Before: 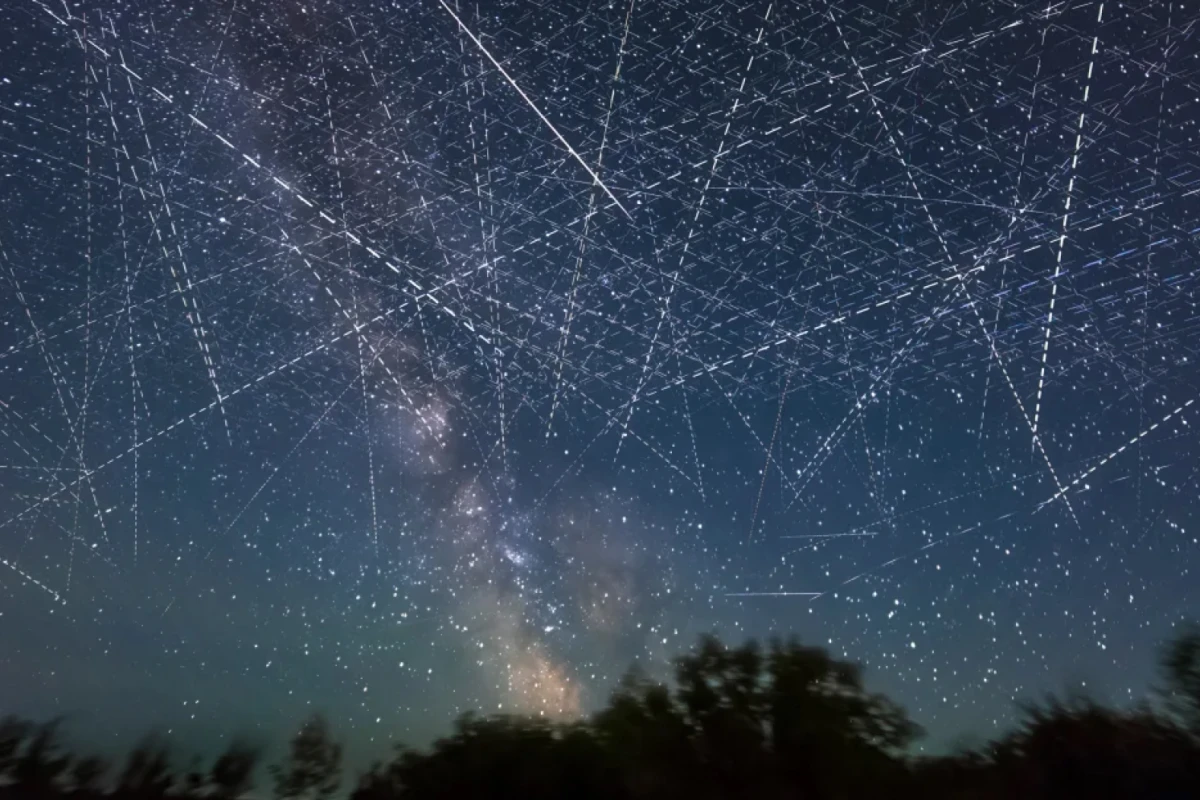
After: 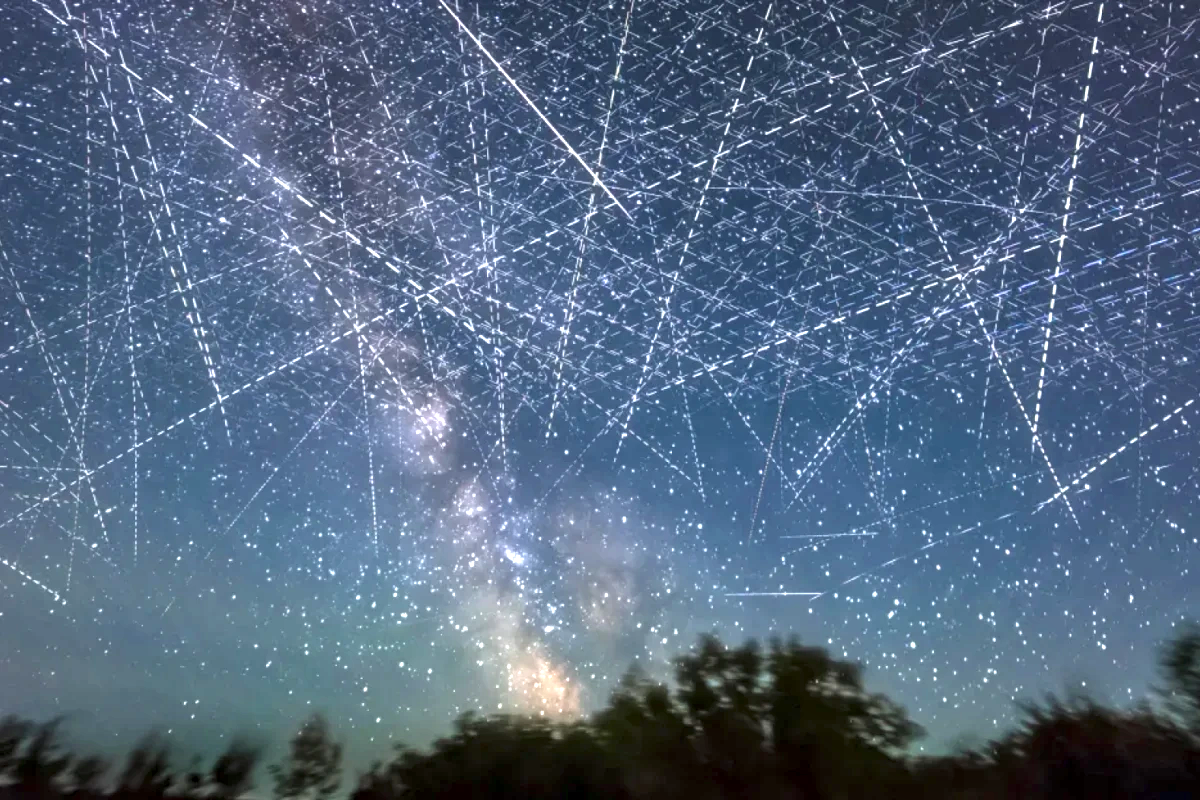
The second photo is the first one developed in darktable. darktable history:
local contrast: detail 130%
exposure: black level correction 0, exposure 1.387 EV, compensate highlight preservation false
